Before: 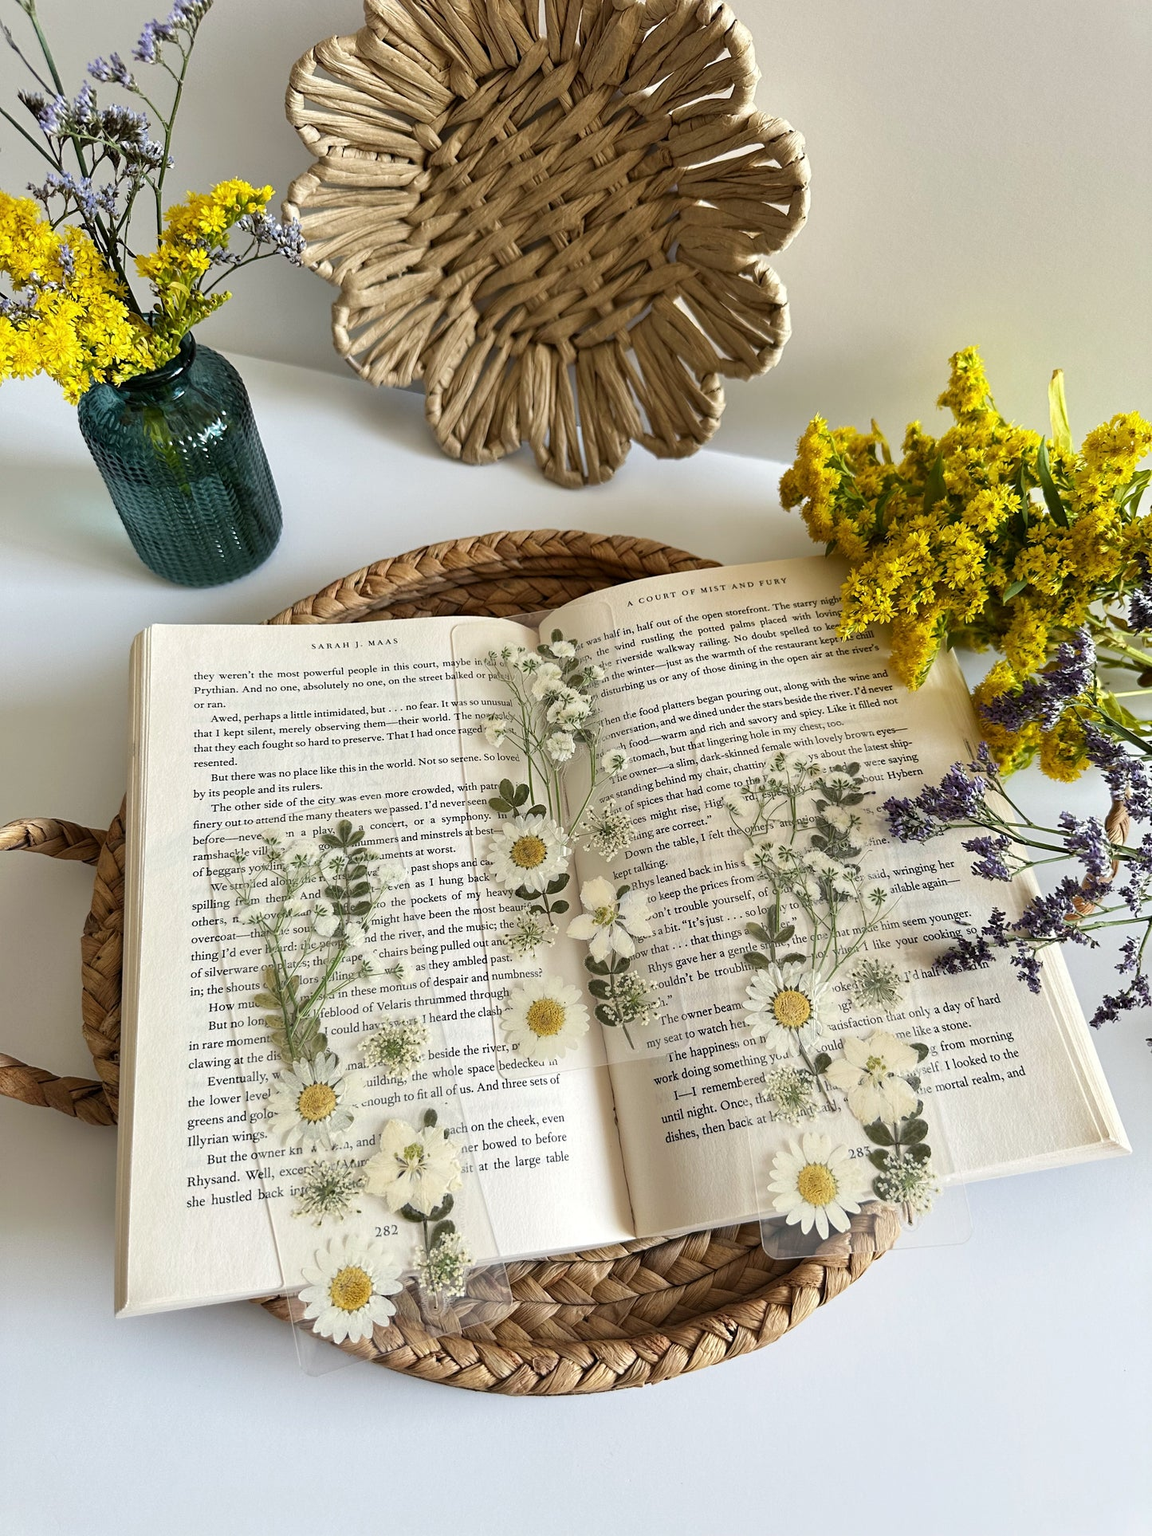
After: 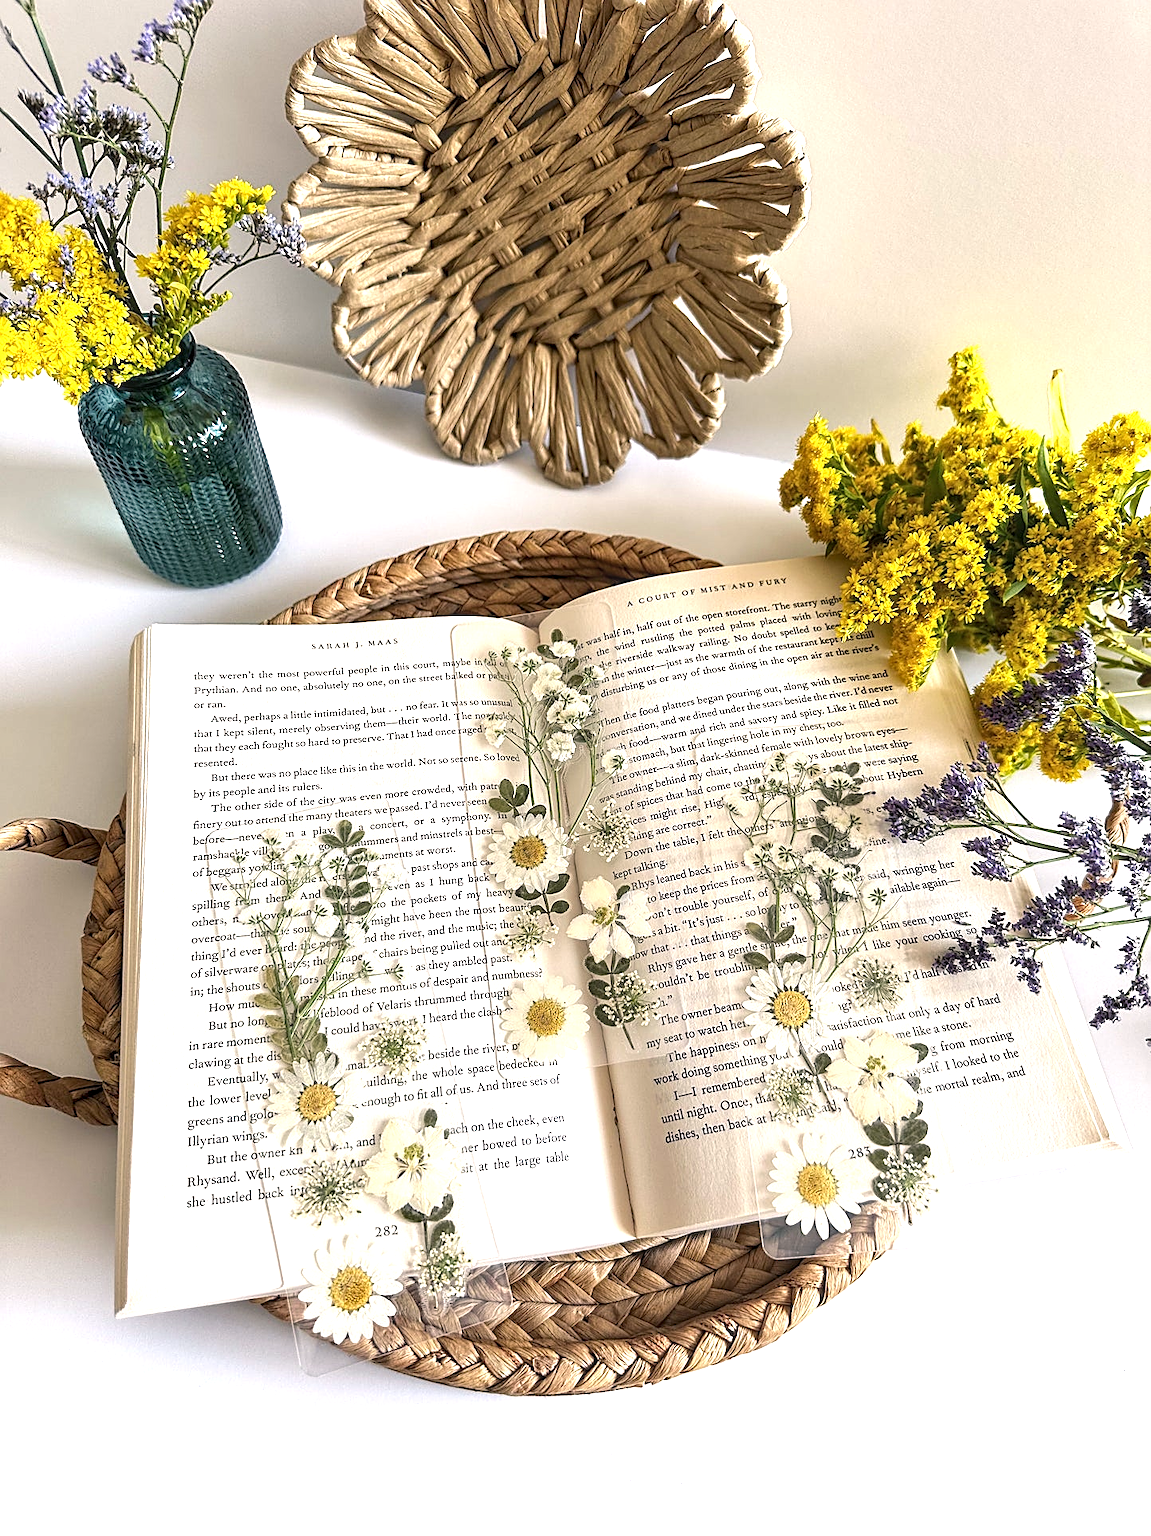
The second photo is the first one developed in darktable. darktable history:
local contrast: detail 130%
exposure: black level correction 0, exposure 0.68 EV, compensate exposure bias true, compensate highlight preservation false
sharpen: on, module defaults
color balance rgb: shadows lift › chroma 1.41%, shadows lift › hue 260°, power › chroma 0.5%, power › hue 260°, highlights gain › chroma 1%, highlights gain › hue 27°, saturation formula JzAzBz (2021)
